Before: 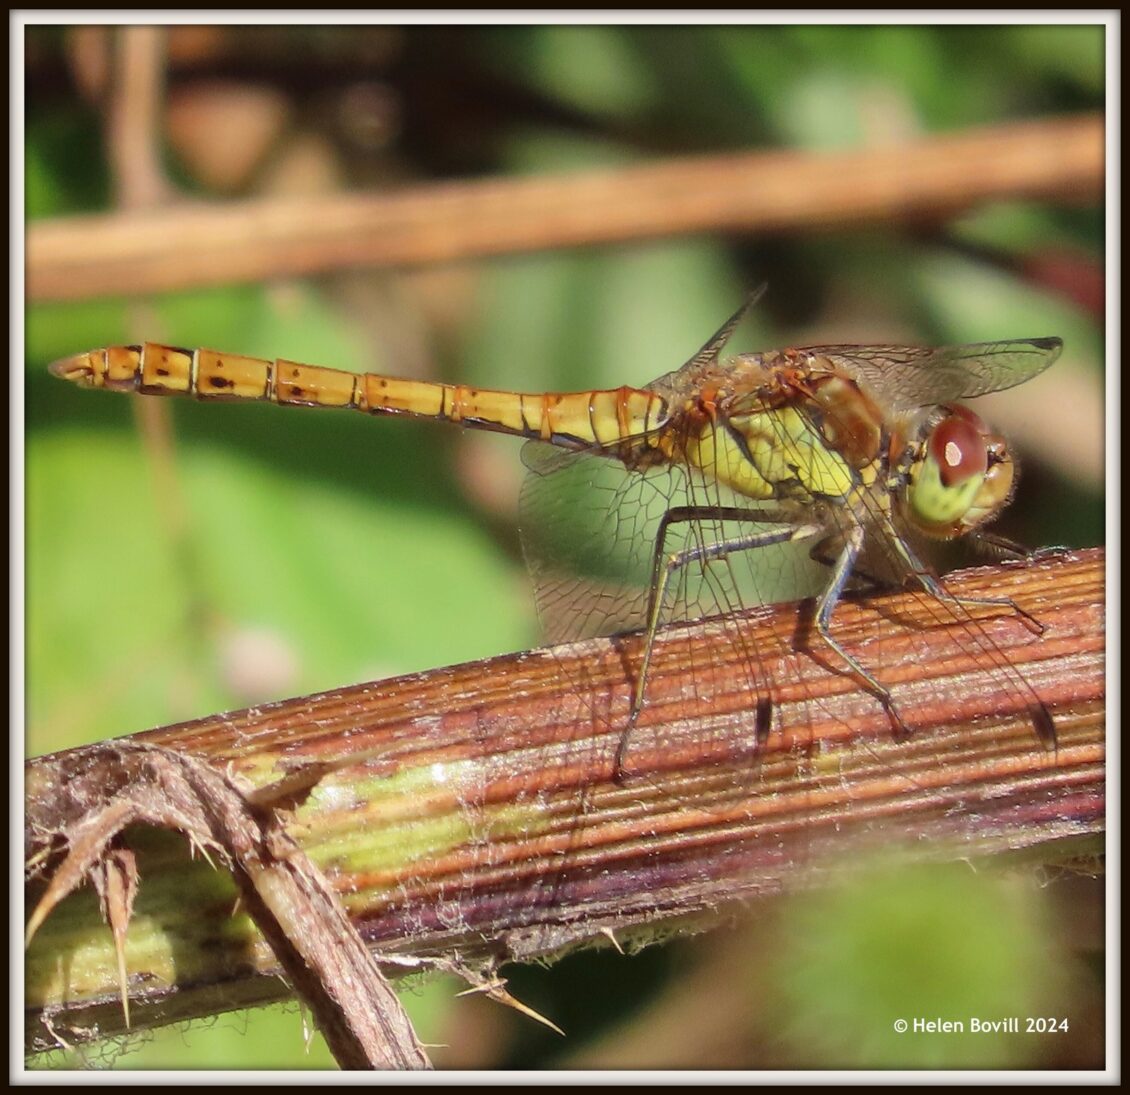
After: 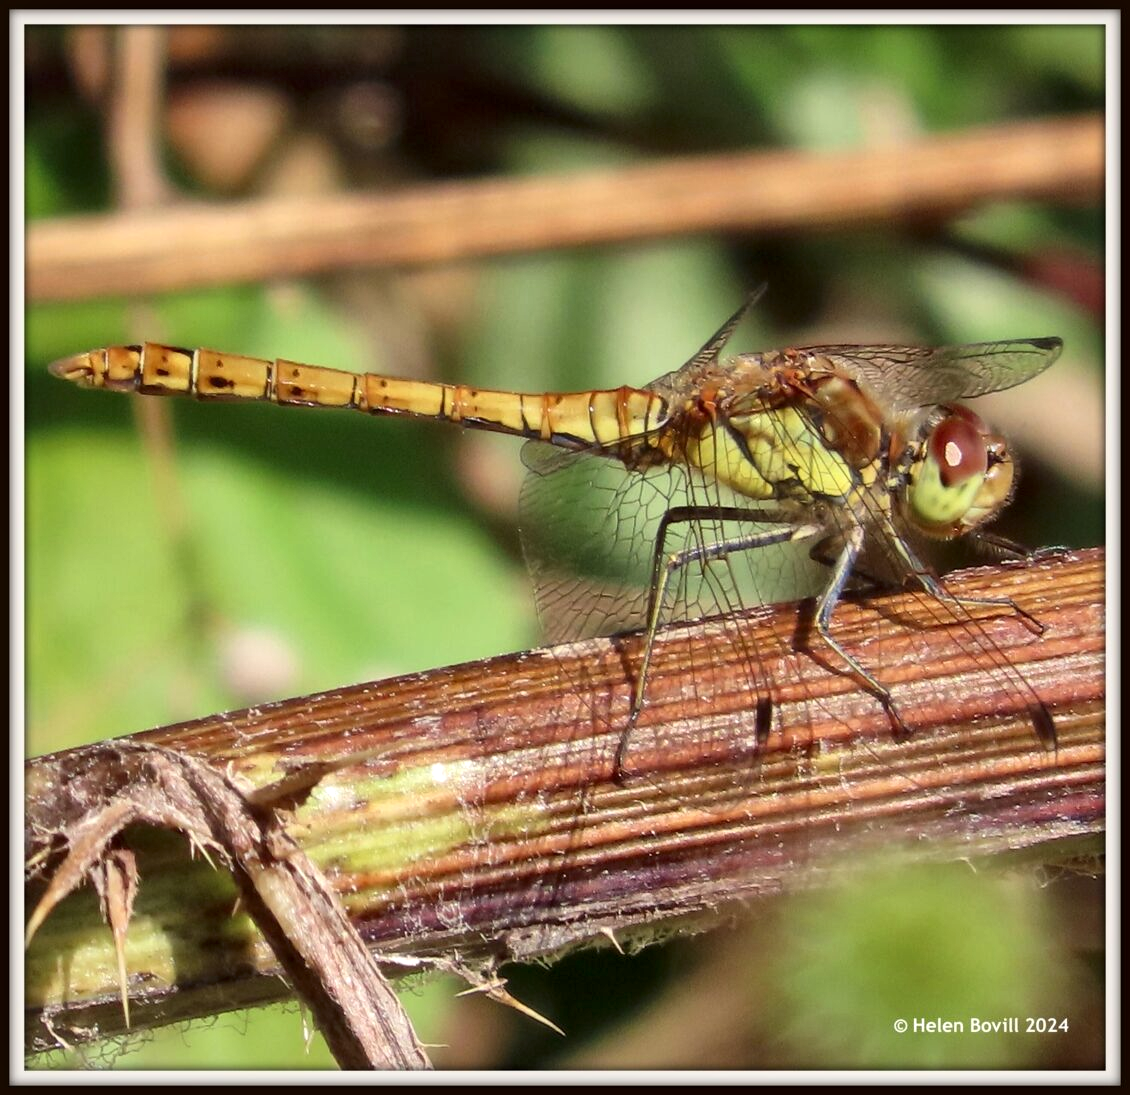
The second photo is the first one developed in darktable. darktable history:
local contrast: mode bilateral grid, contrast 26, coarseness 60, detail 152%, midtone range 0.2
